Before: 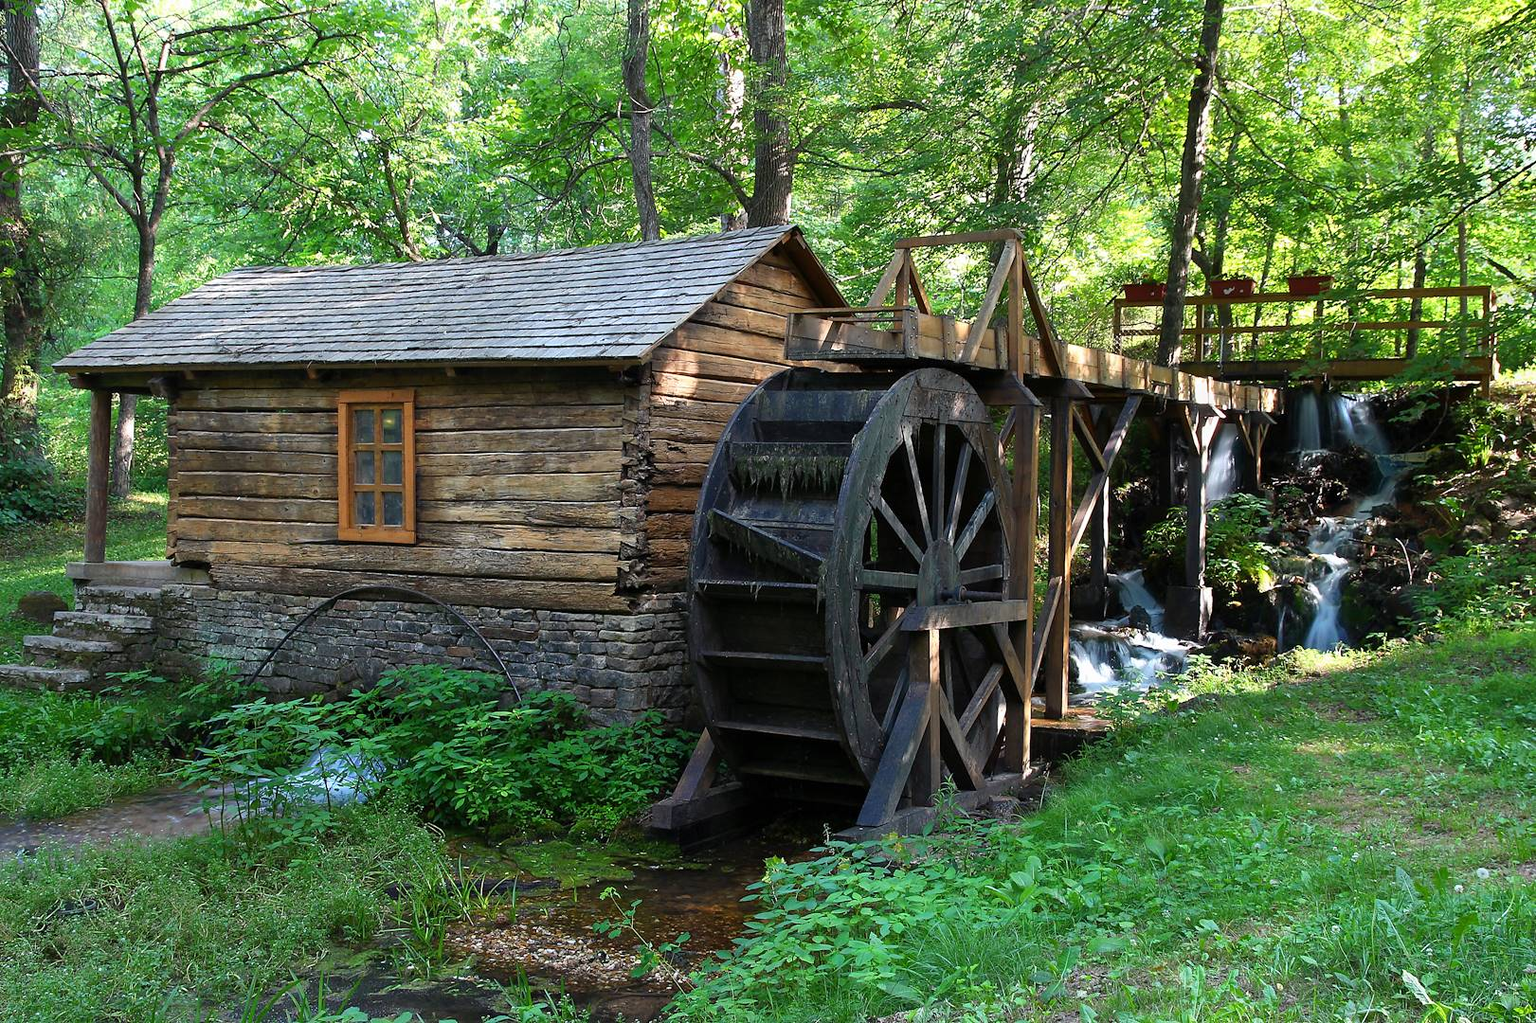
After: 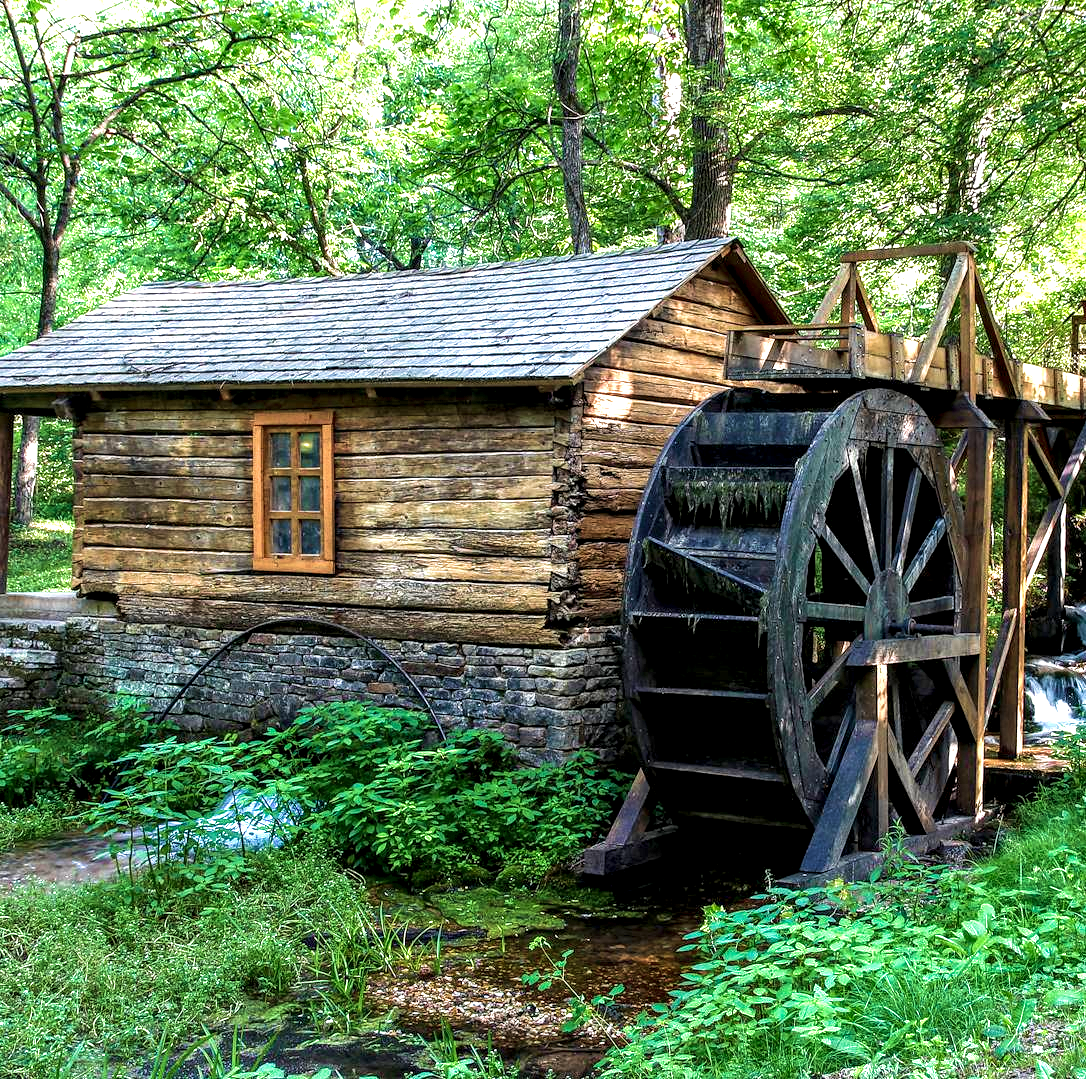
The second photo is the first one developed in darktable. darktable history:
exposure: black level correction 0, exposure 0.682 EV, compensate exposure bias true, compensate highlight preservation false
velvia: strength 44.94%
local contrast: highlights 19%, detail 188%
crop and rotate: left 6.47%, right 26.485%
